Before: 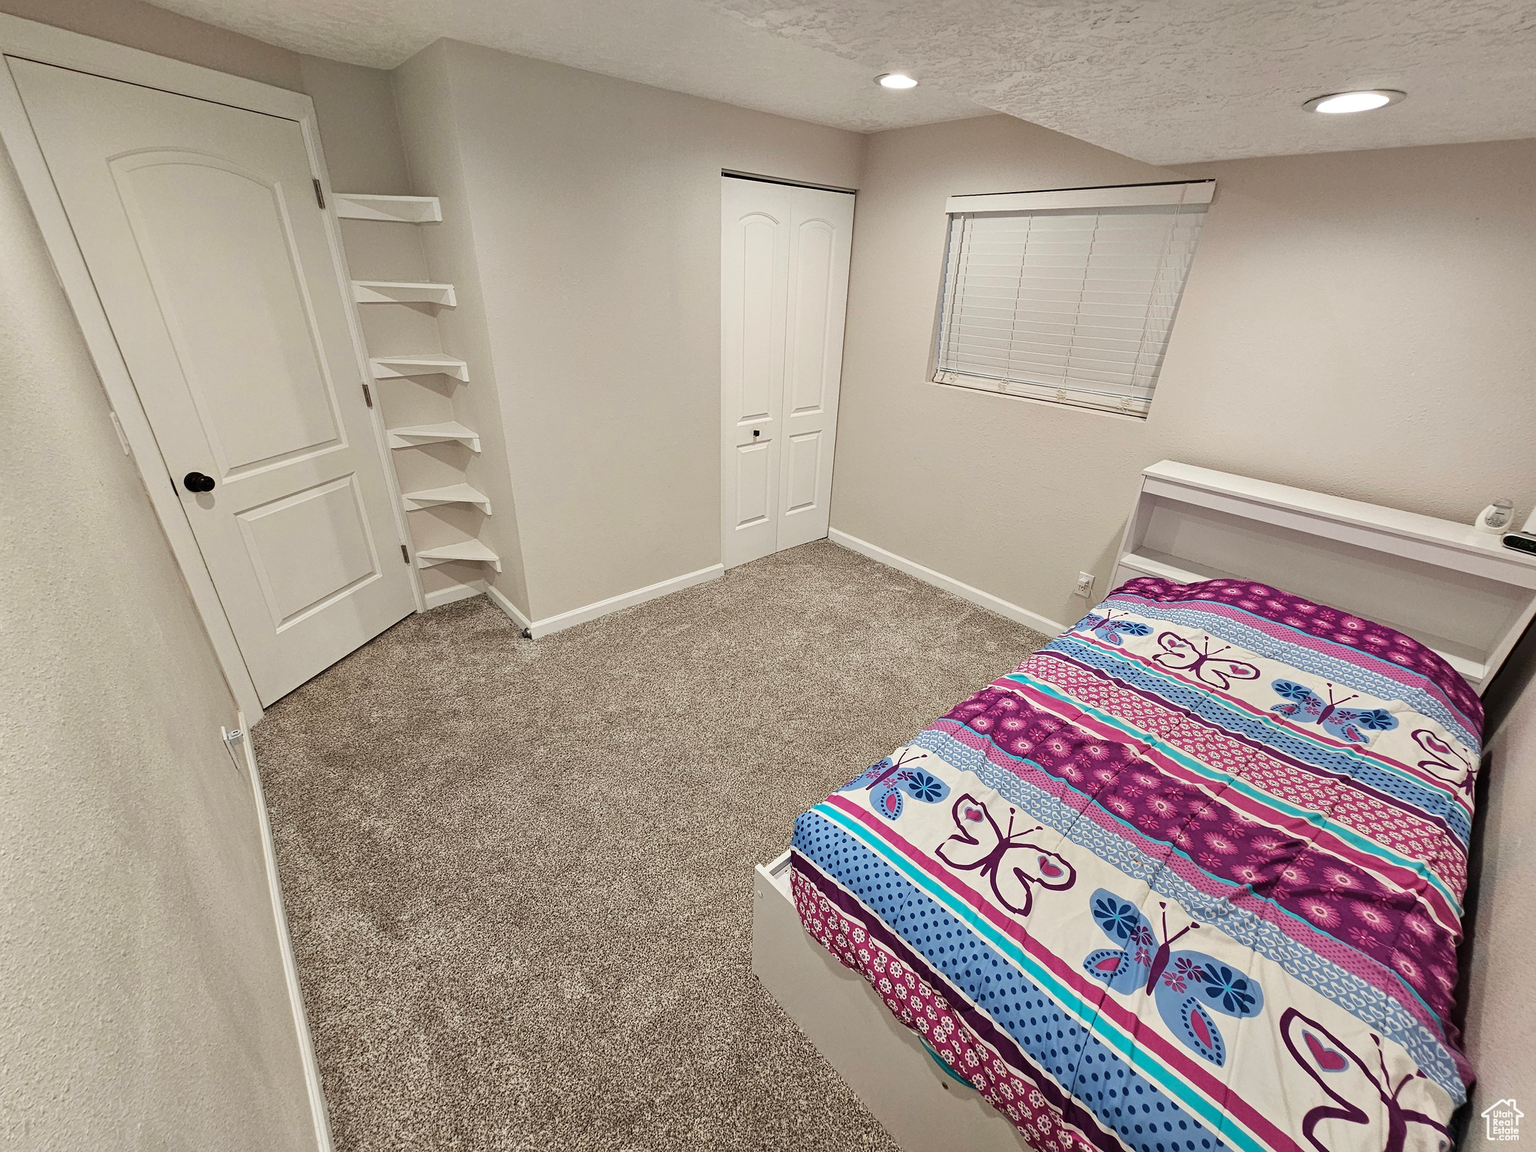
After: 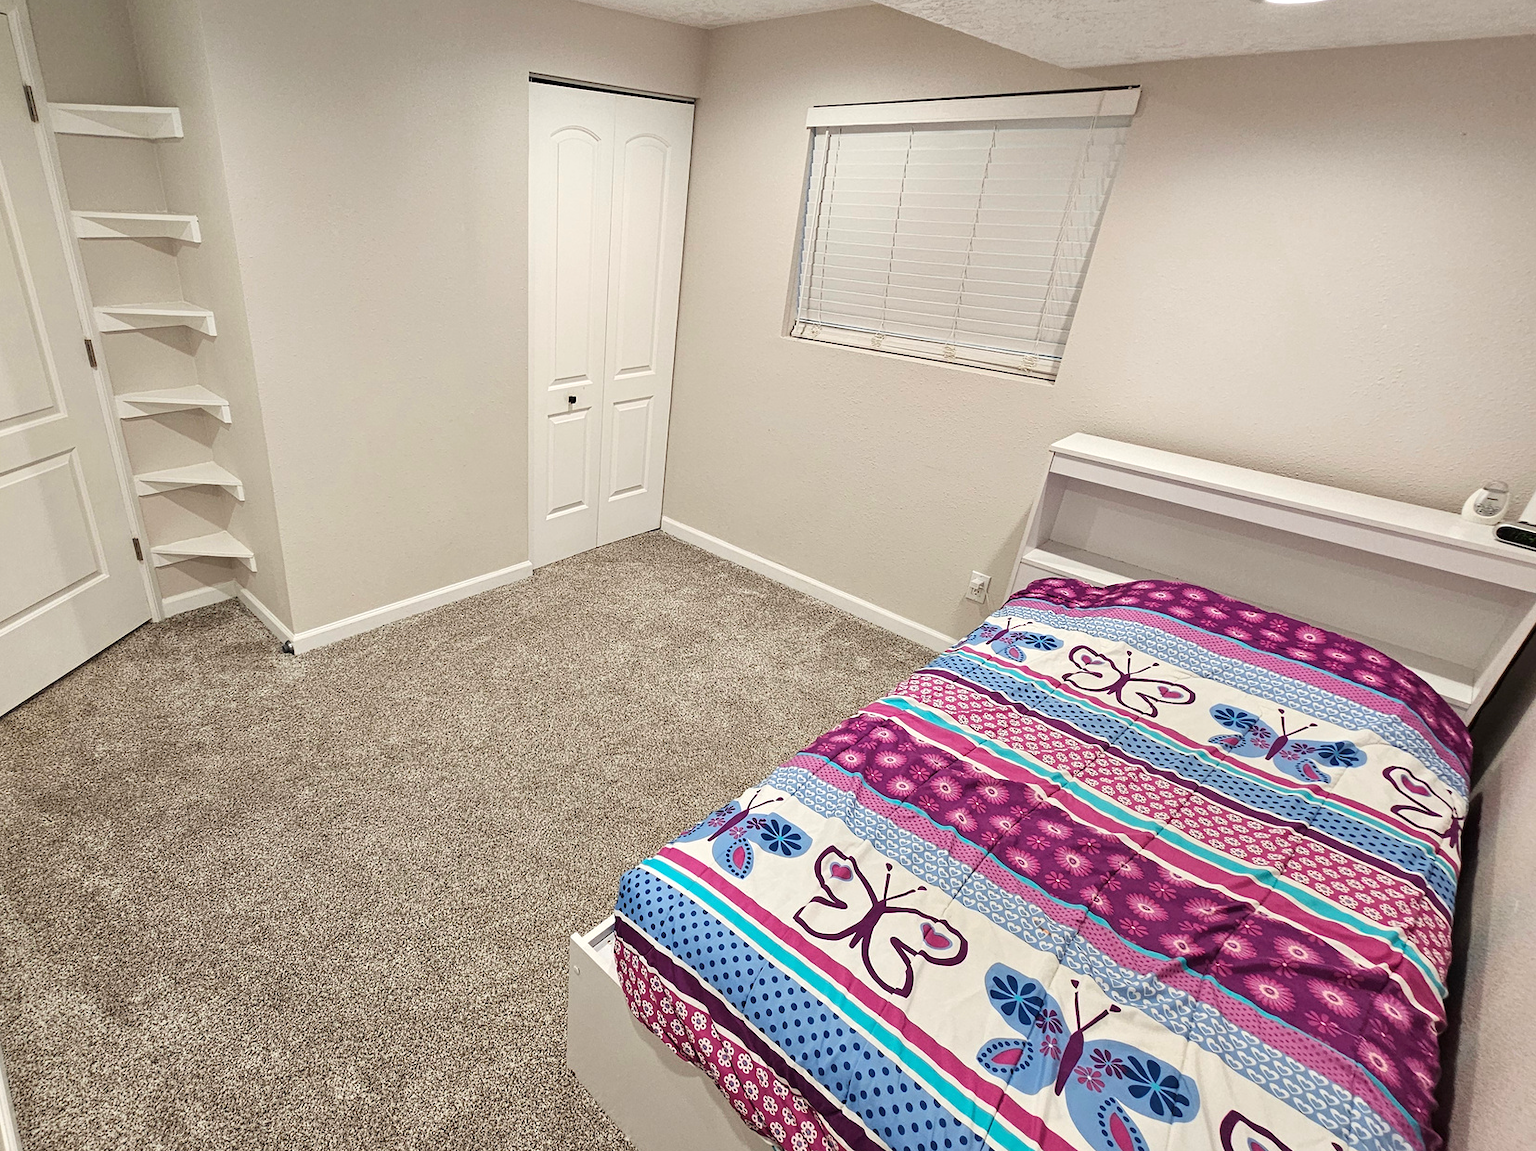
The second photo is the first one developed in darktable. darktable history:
exposure: exposure 0.236 EV, compensate highlight preservation false
crop: left 19.159%, top 9.58%, bottom 9.58%
